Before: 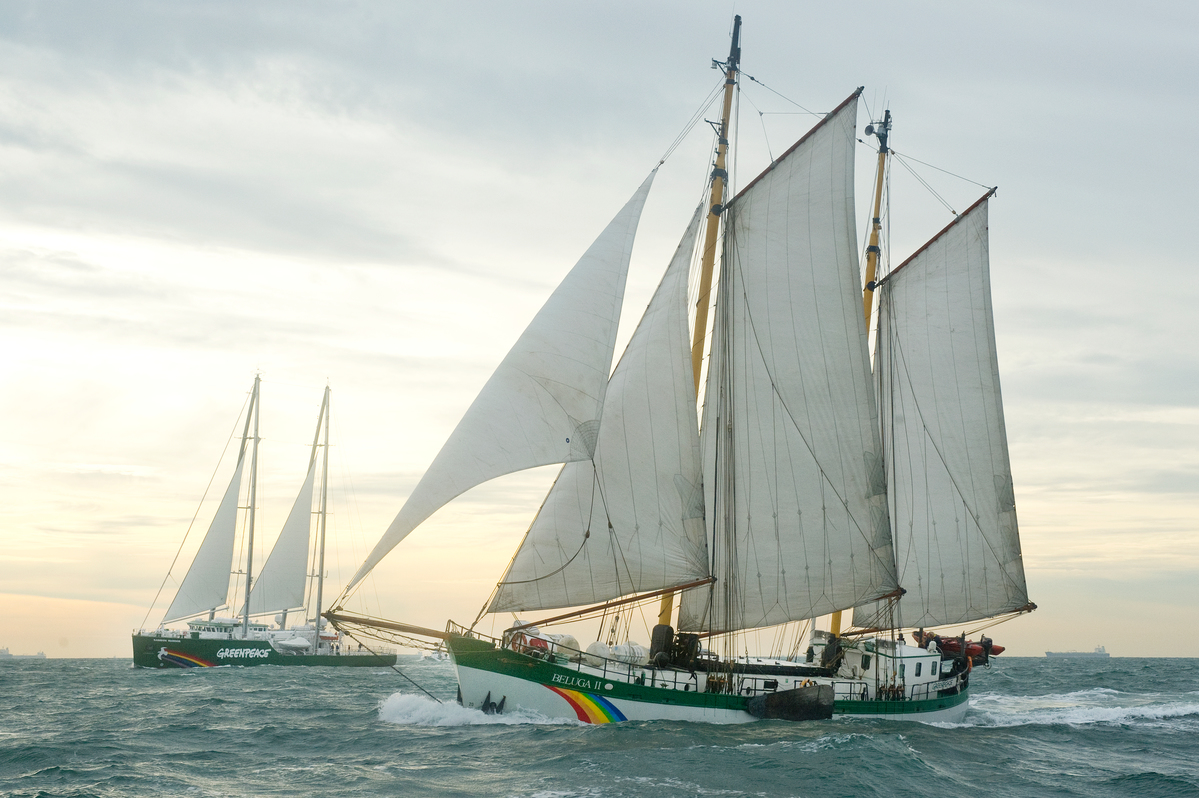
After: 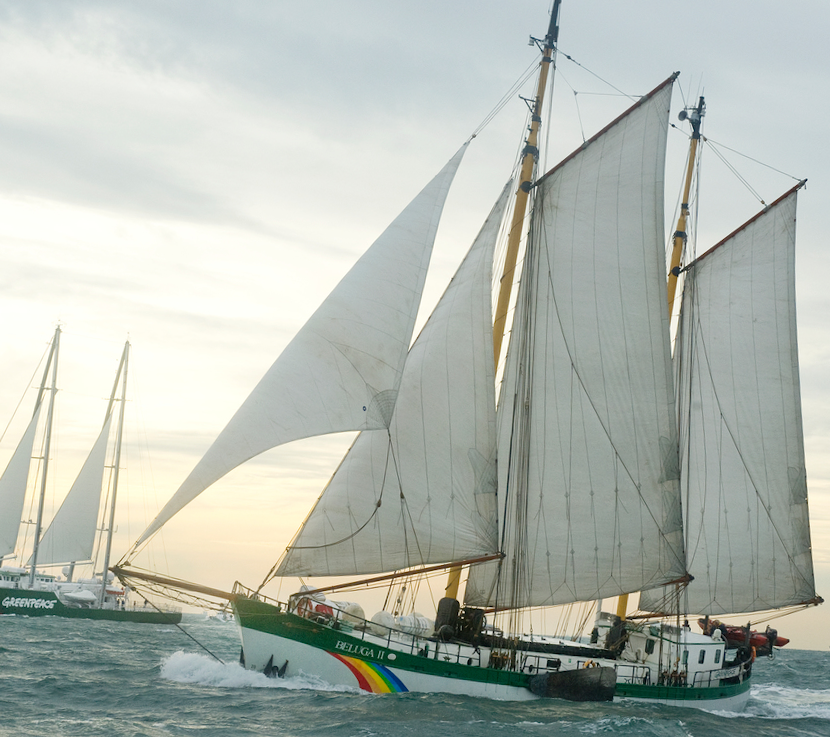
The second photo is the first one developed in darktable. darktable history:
crop and rotate: angle -3.18°, left 14.082%, top 0.025%, right 10.998%, bottom 0.065%
